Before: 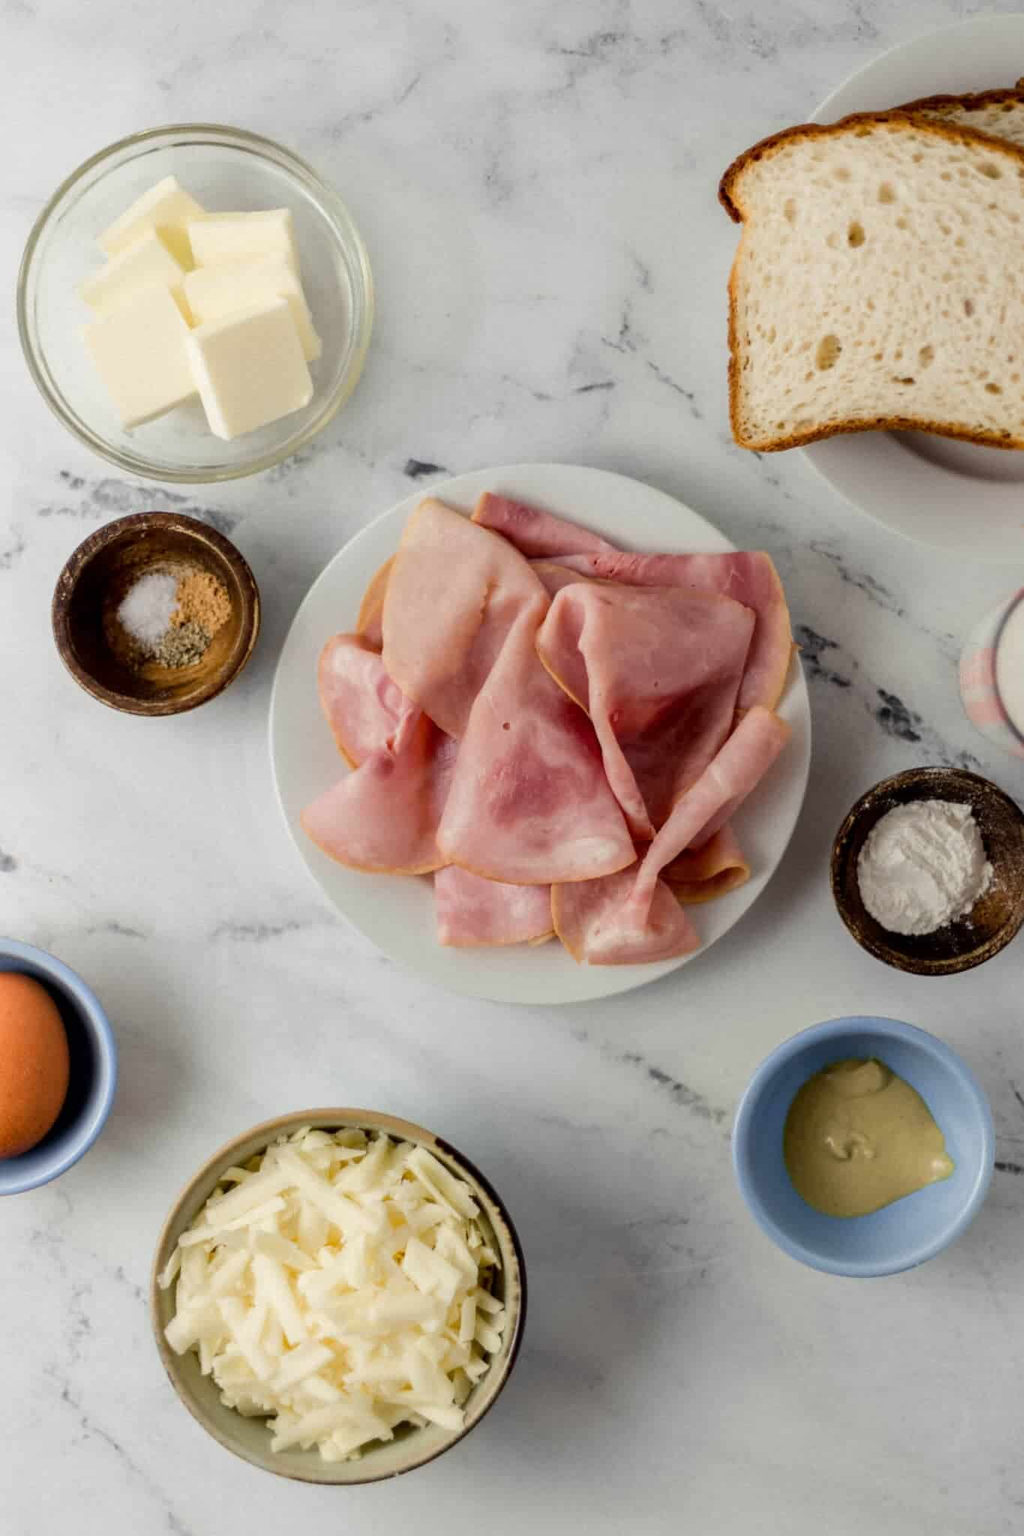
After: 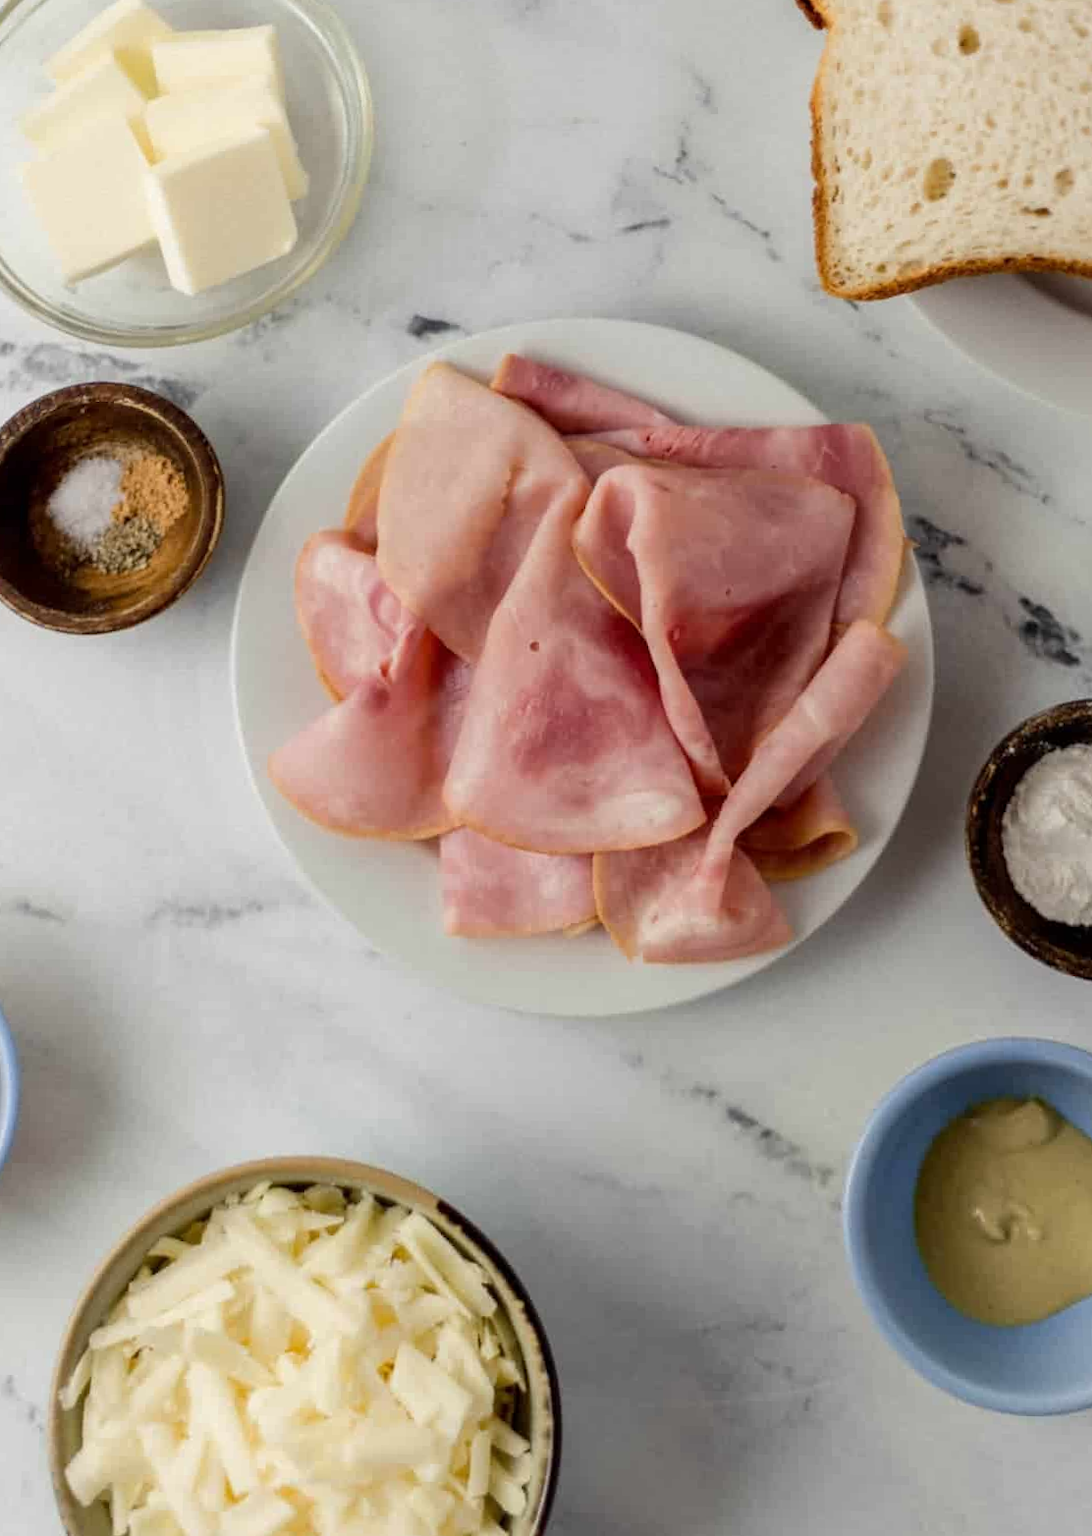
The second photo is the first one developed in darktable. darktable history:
rotate and perspective: rotation 0.128°, lens shift (vertical) -0.181, lens shift (horizontal) -0.044, shear 0.001, automatic cropping off
crop and rotate: left 11.831%, top 11.346%, right 13.429%, bottom 13.899%
